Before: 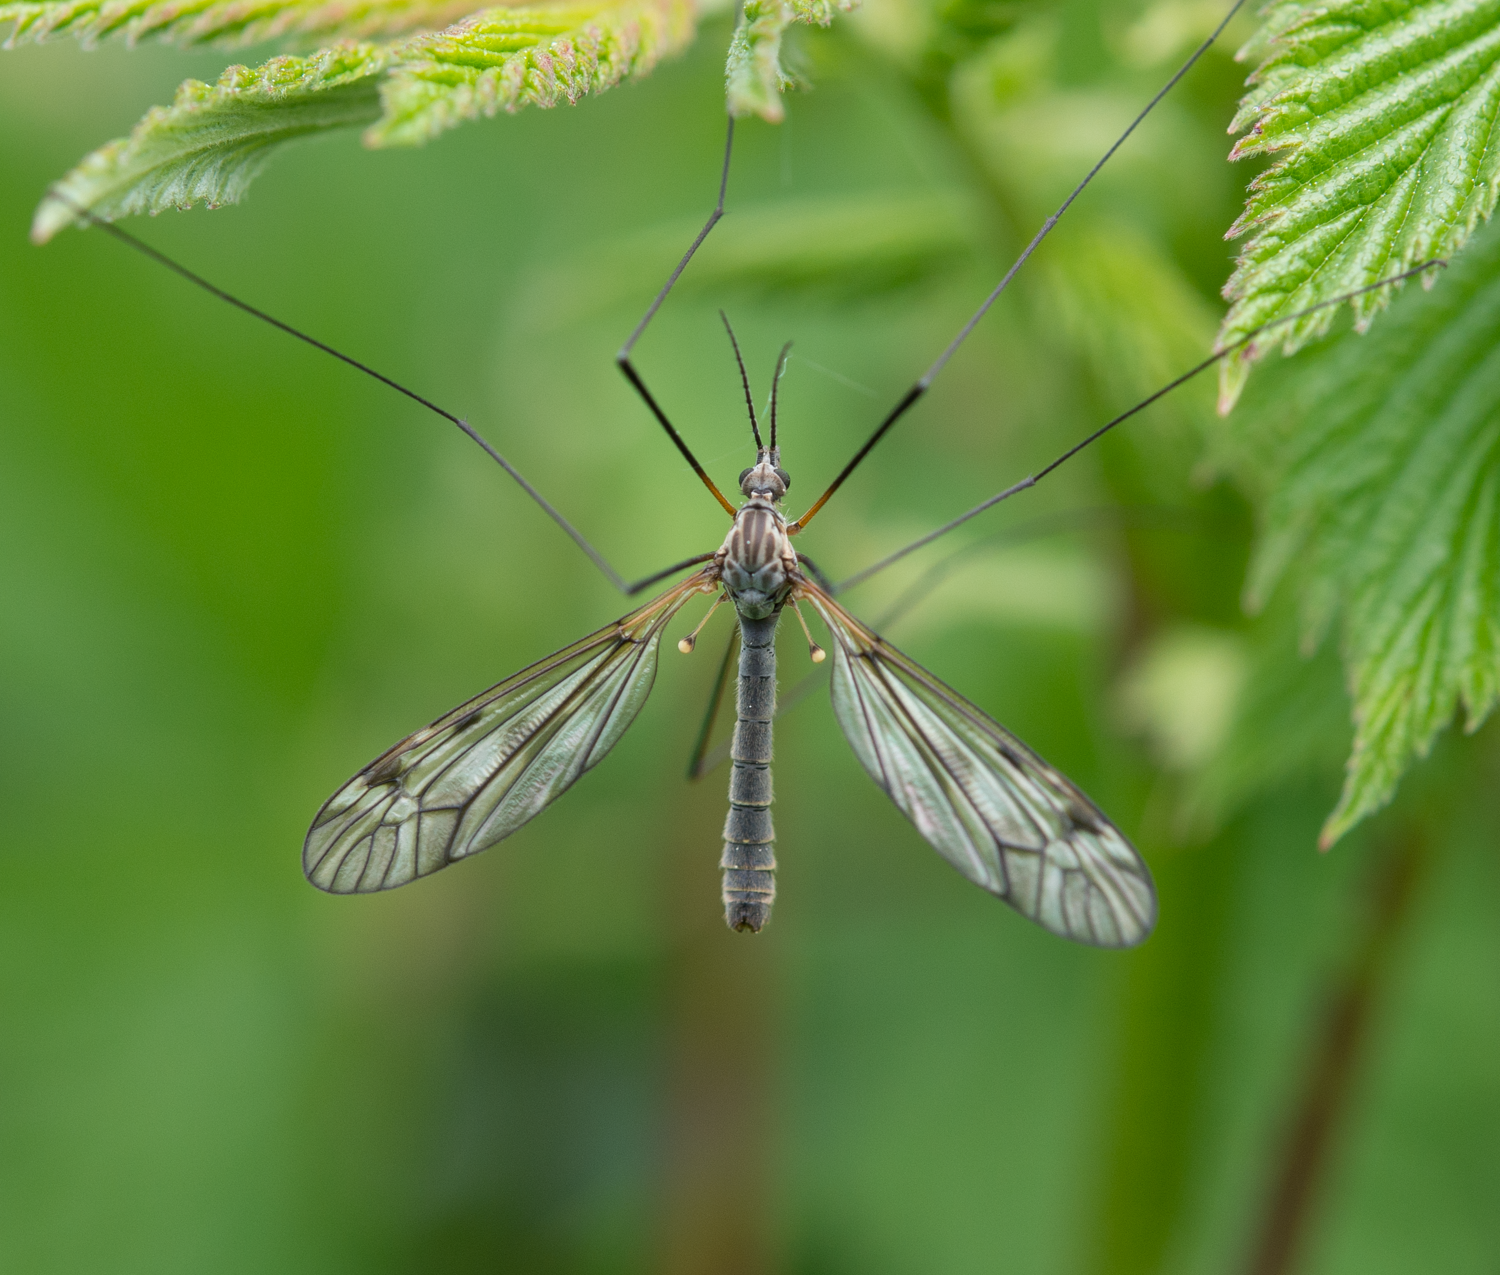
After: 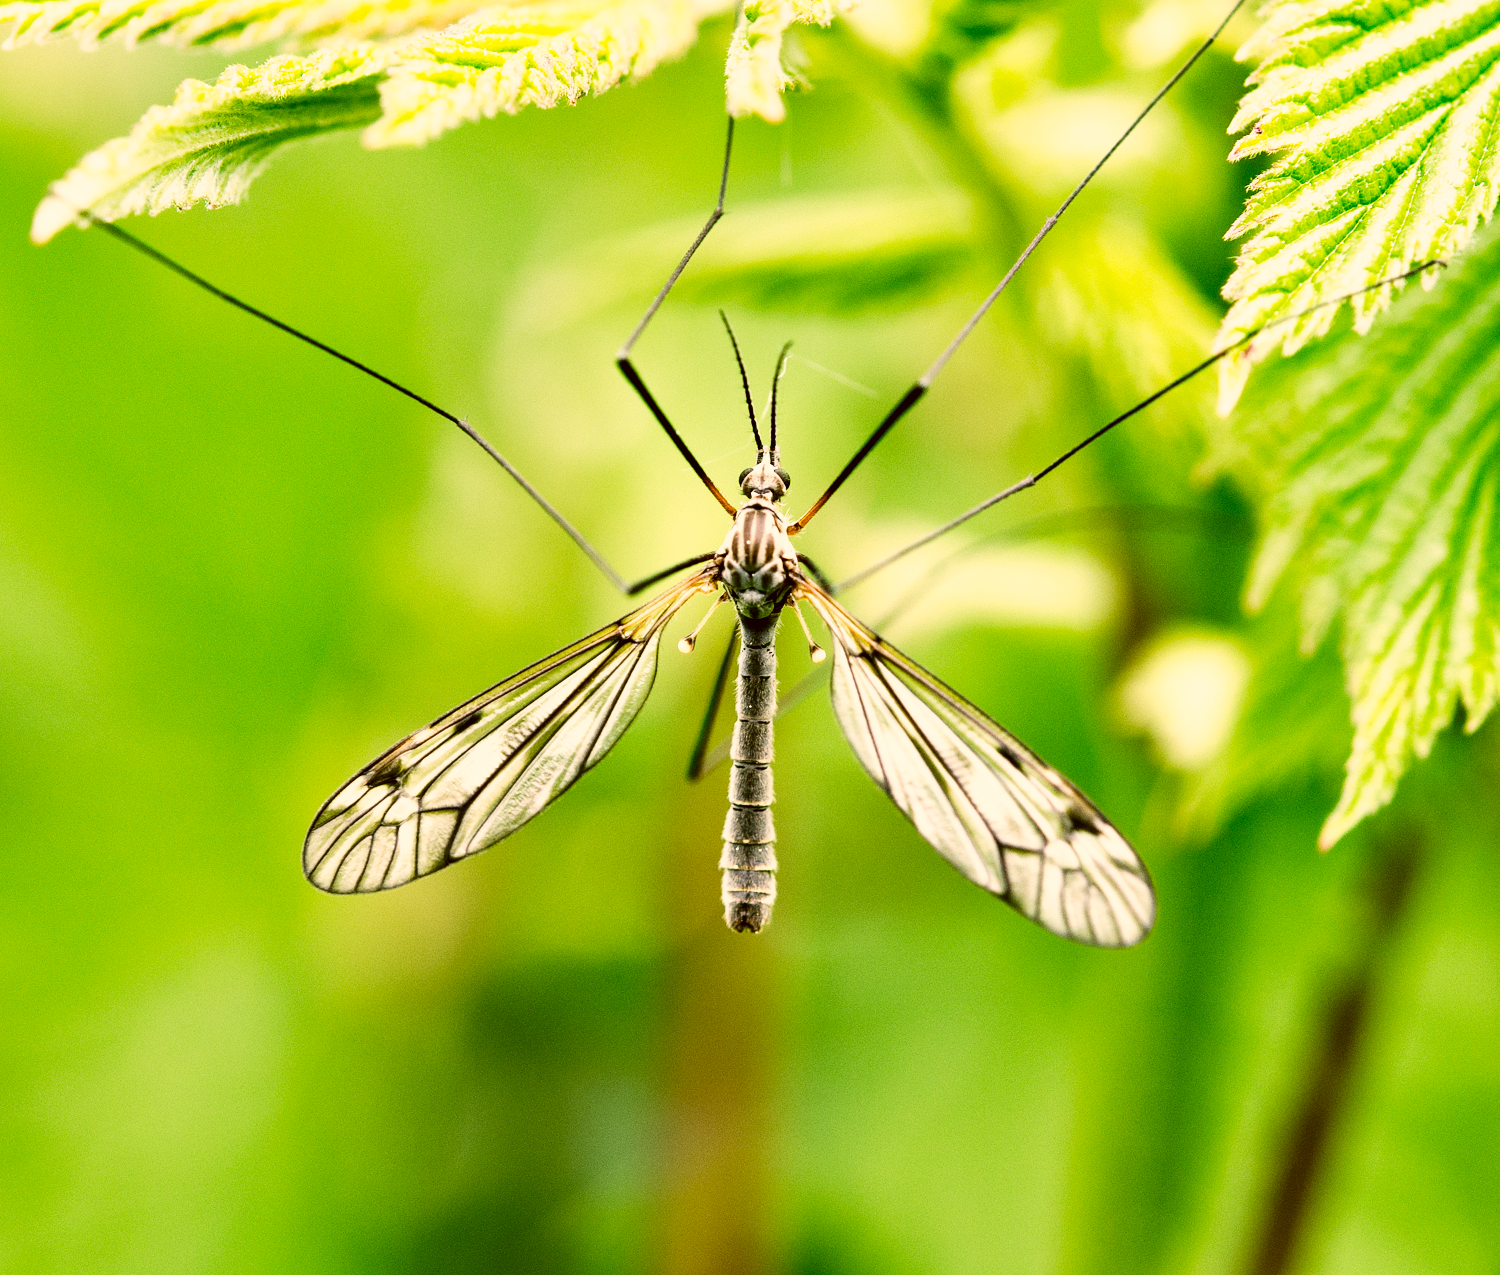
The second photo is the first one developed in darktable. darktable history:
tone equalizer: on, module defaults
contrast equalizer: octaves 7, y [[0.609, 0.611, 0.615, 0.613, 0.607, 0.603], [0.504, 0.498, 0.496, 0.499, 0.506, 0.516], [0 ×6], [0 ×6], [0 ×6]]
base curve: curves: ch0 [(0, 0) (0.007, 0.004) (0.027, 0.03) (0.046, 0.07) (0.207, 0.54) (0.442, 0.872) (0.673, 0.972) (1, 1)], preserve colors none
color correction: highlights a* 8.98, highlights b* 15.09, shadows a* -0.49, shadows b* 26.52
